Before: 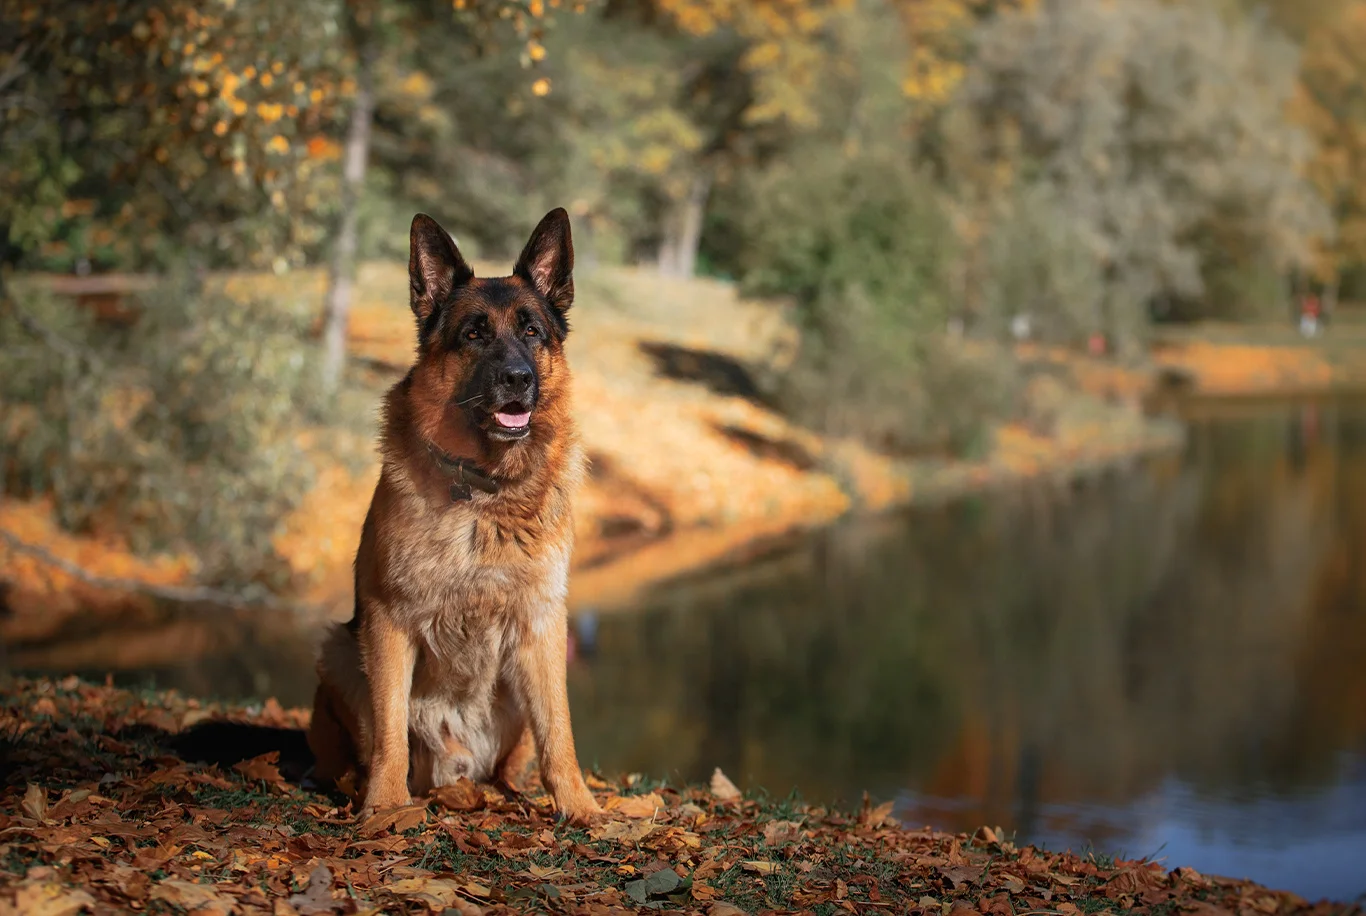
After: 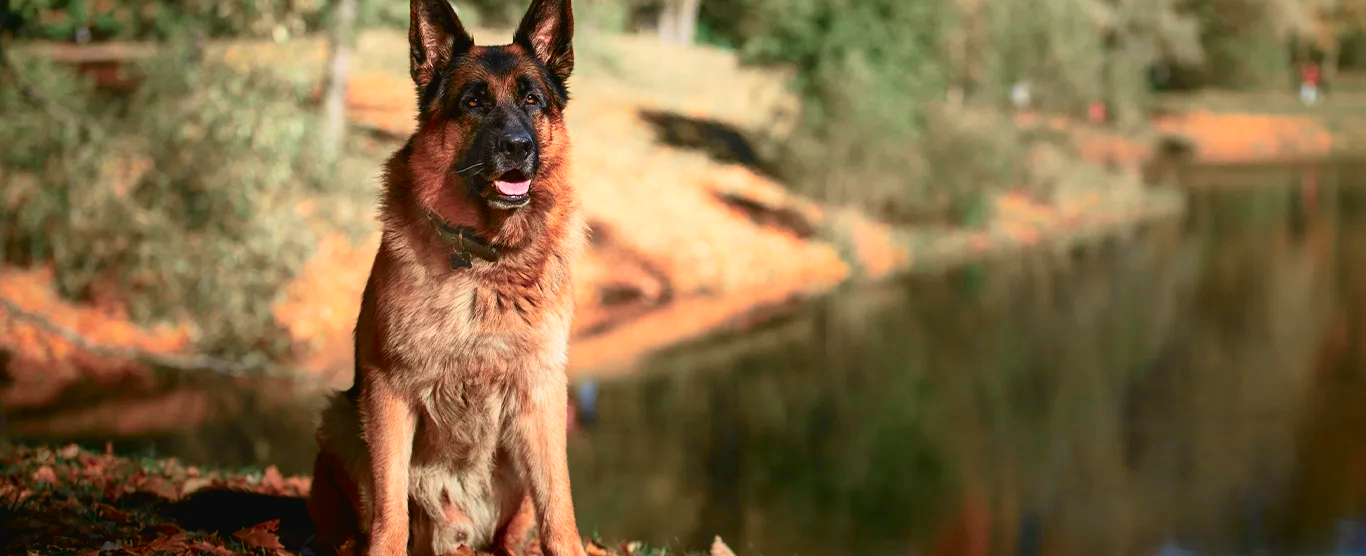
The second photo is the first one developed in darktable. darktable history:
crop and rotate: top 25.357%, bottom 13.942%
tone curve: curves: ch0 [(0, 0.024) (0.049, 0.038) (0.176, 0.162) (0.311, 0.337) (0.416, 0.471) (0.565, 0.658) (0.817, 0.911) (1, 1)]; ch1 [(0, 0) (0.351, 0.347) (0.446, 0.42) (0.481, 0.463) (0.504, 0.504) (0.522, 0.521) (0.546, 0.563) (0.622, 0.664) (0.728, 0.786) (1, 1)]; ch2 [(0, 0) (0.327, 0.324) (0.427, 0.413) (0.458, 0.444) (0.502, 0.504) (0.526, 0.539) (0.547, 0.581) (0.601, 0.61) (0.76, 0.765) (1, 1)], color space Lab, independent channels, preserve colors none
